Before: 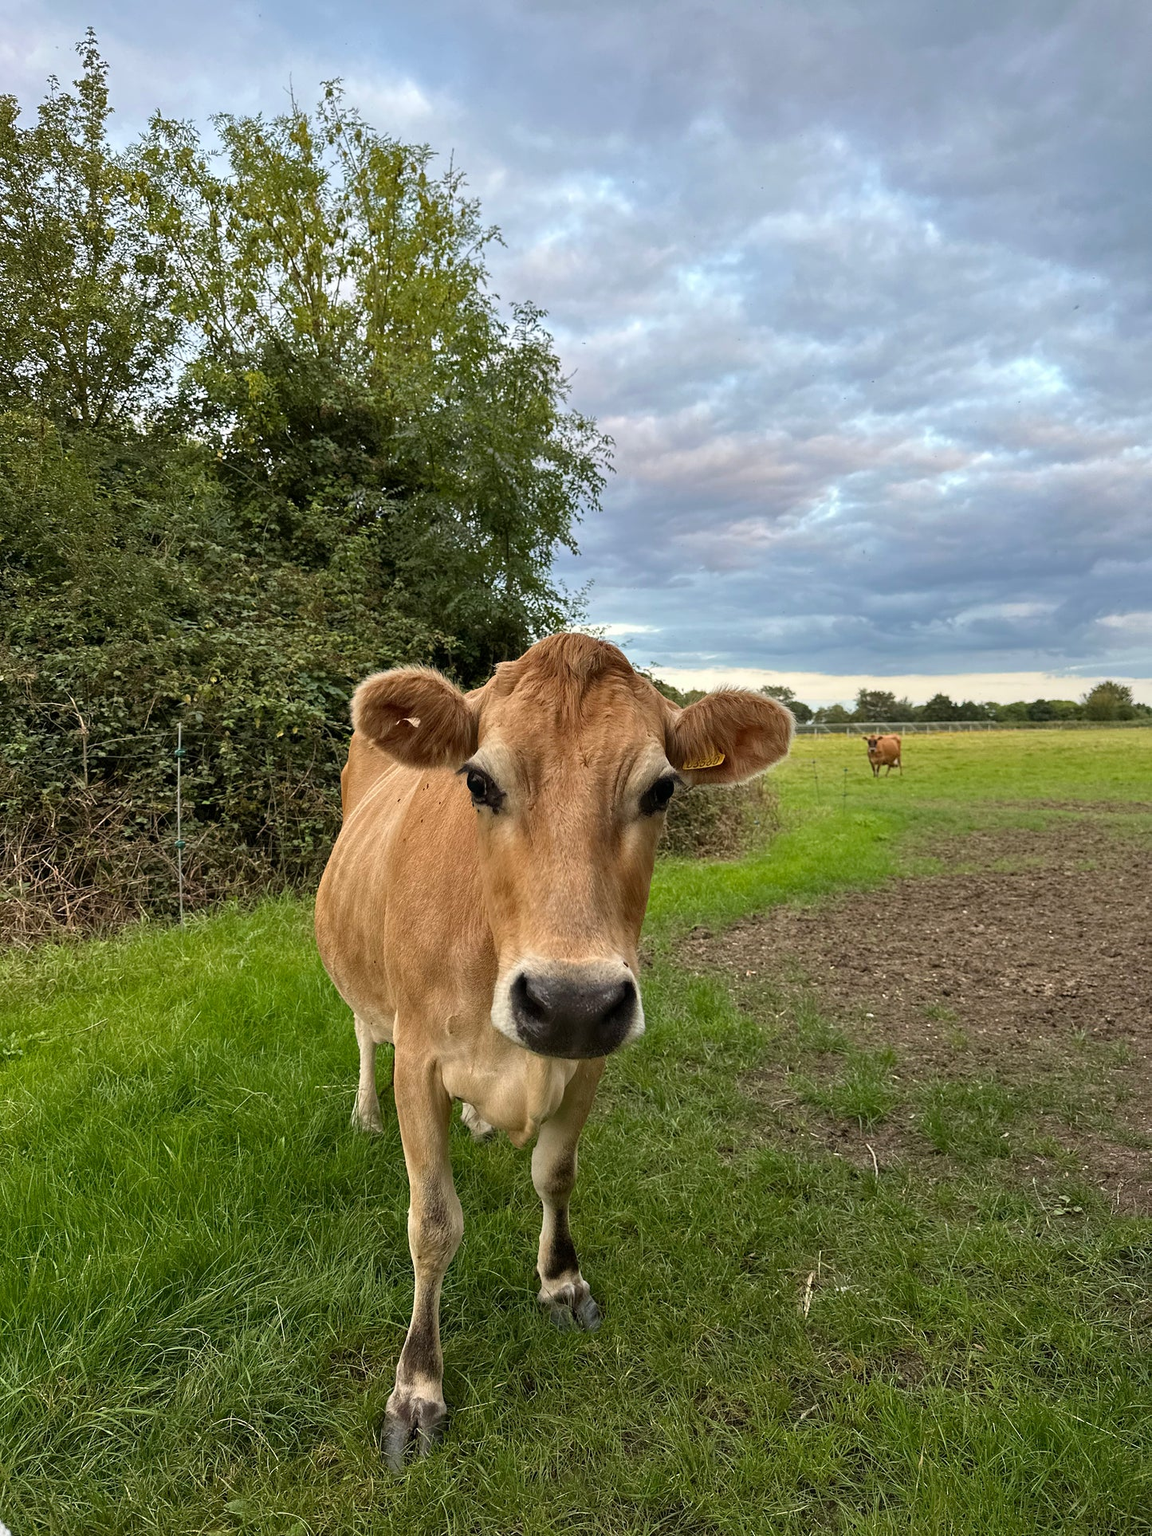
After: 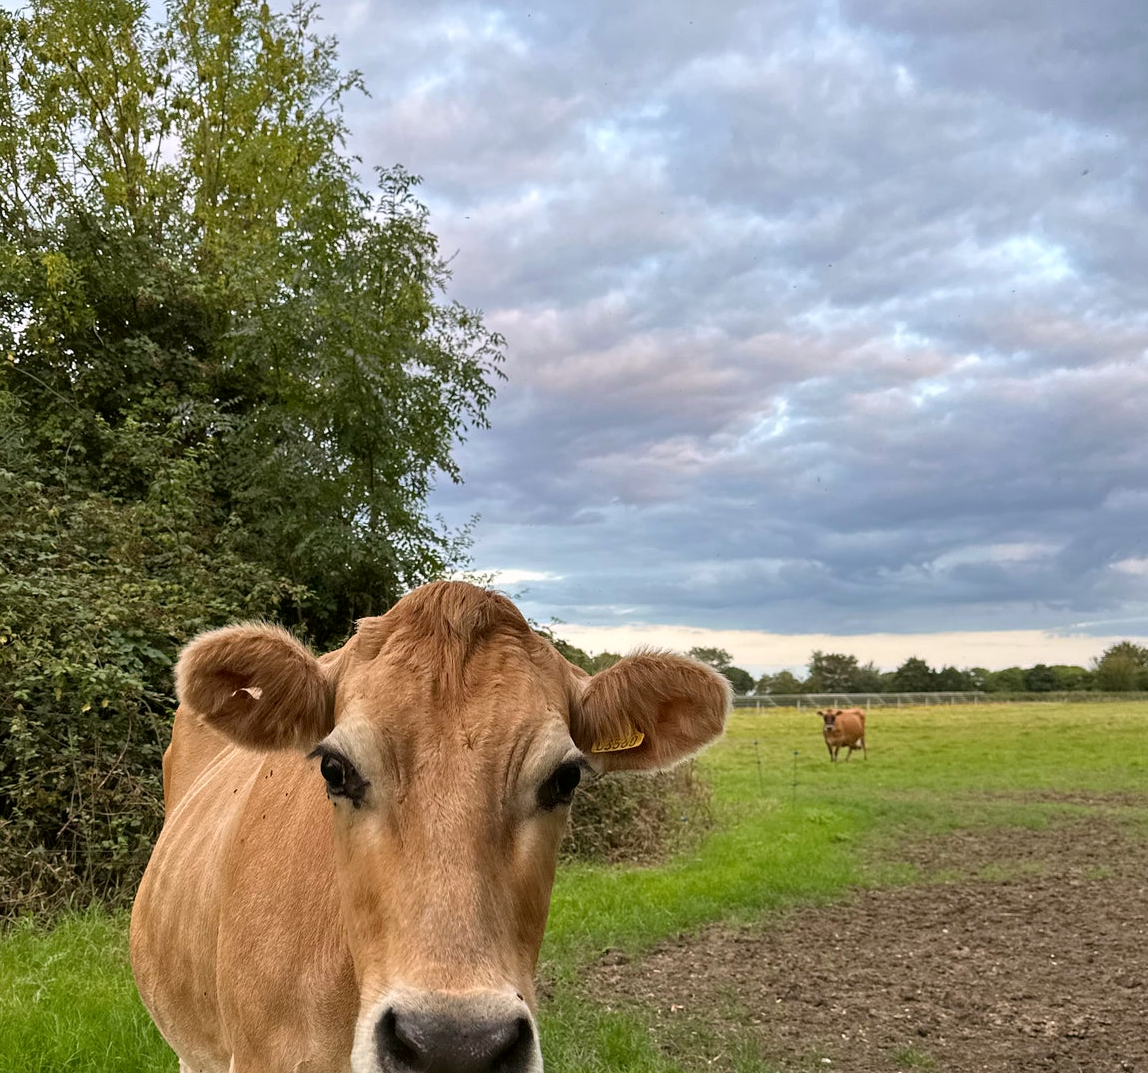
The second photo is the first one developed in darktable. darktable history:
color correction: highlights a* 3.12, highlights b* -1.55, shadows a* -0.101, shadows b* 2.52, saturation 0.98
crop: left 18.38%, top 11.092%, right 2.134%, bottom 33.217%
